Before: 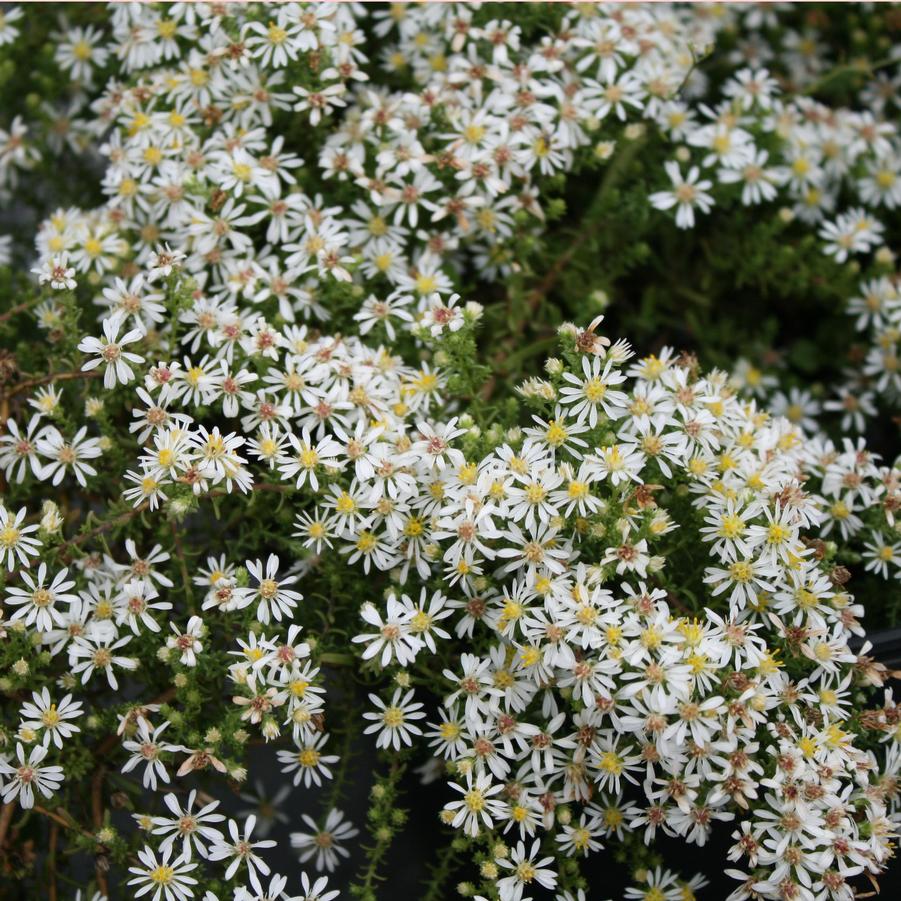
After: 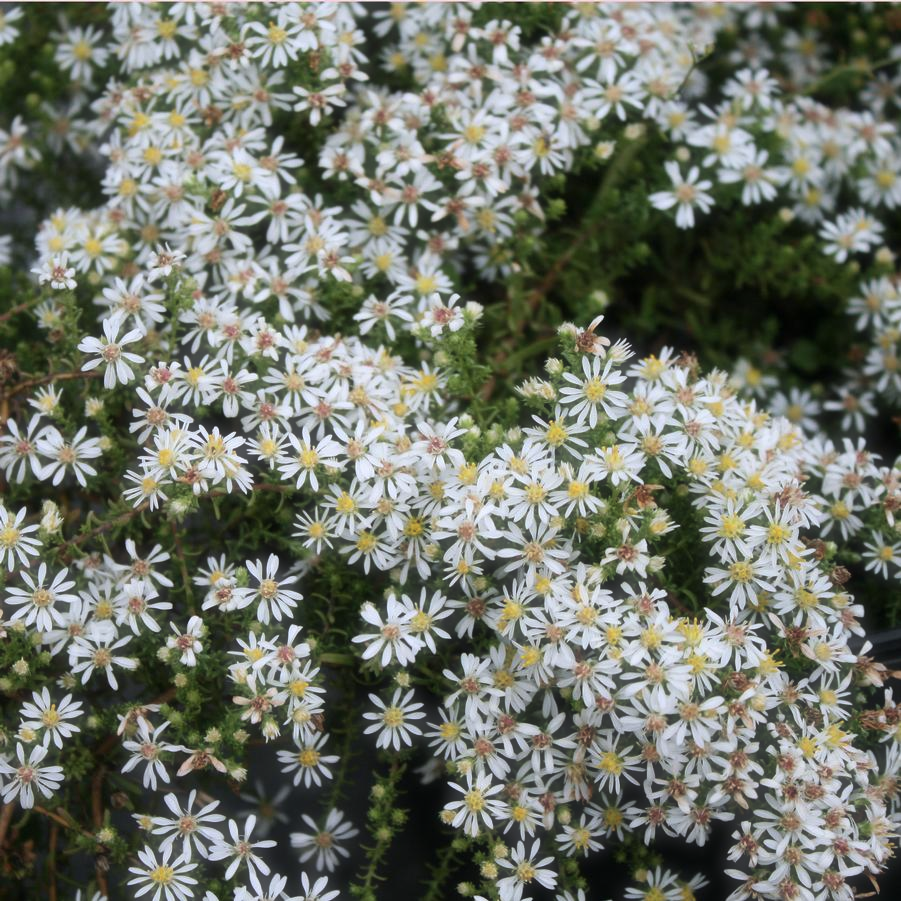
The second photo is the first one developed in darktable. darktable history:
haze removal: strength -0.111, compatibility mode true, adaptive false
color correction: highlights a* -0.069, highlights b* -5.91, shadows a* -0.147, shadows b* -0.119
